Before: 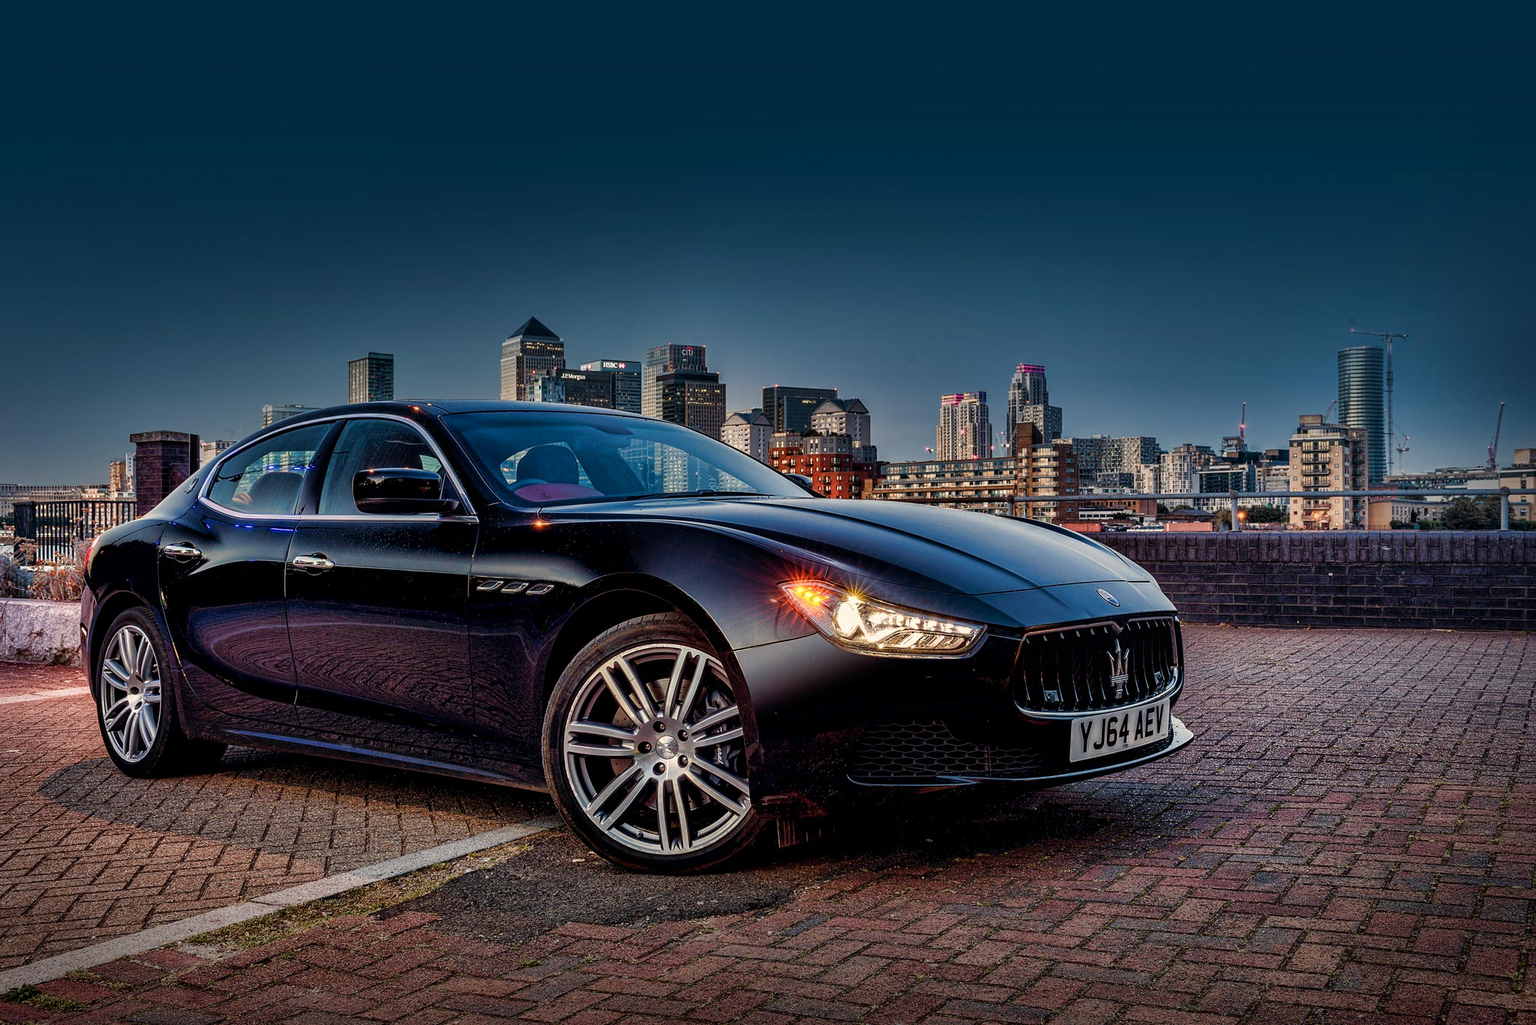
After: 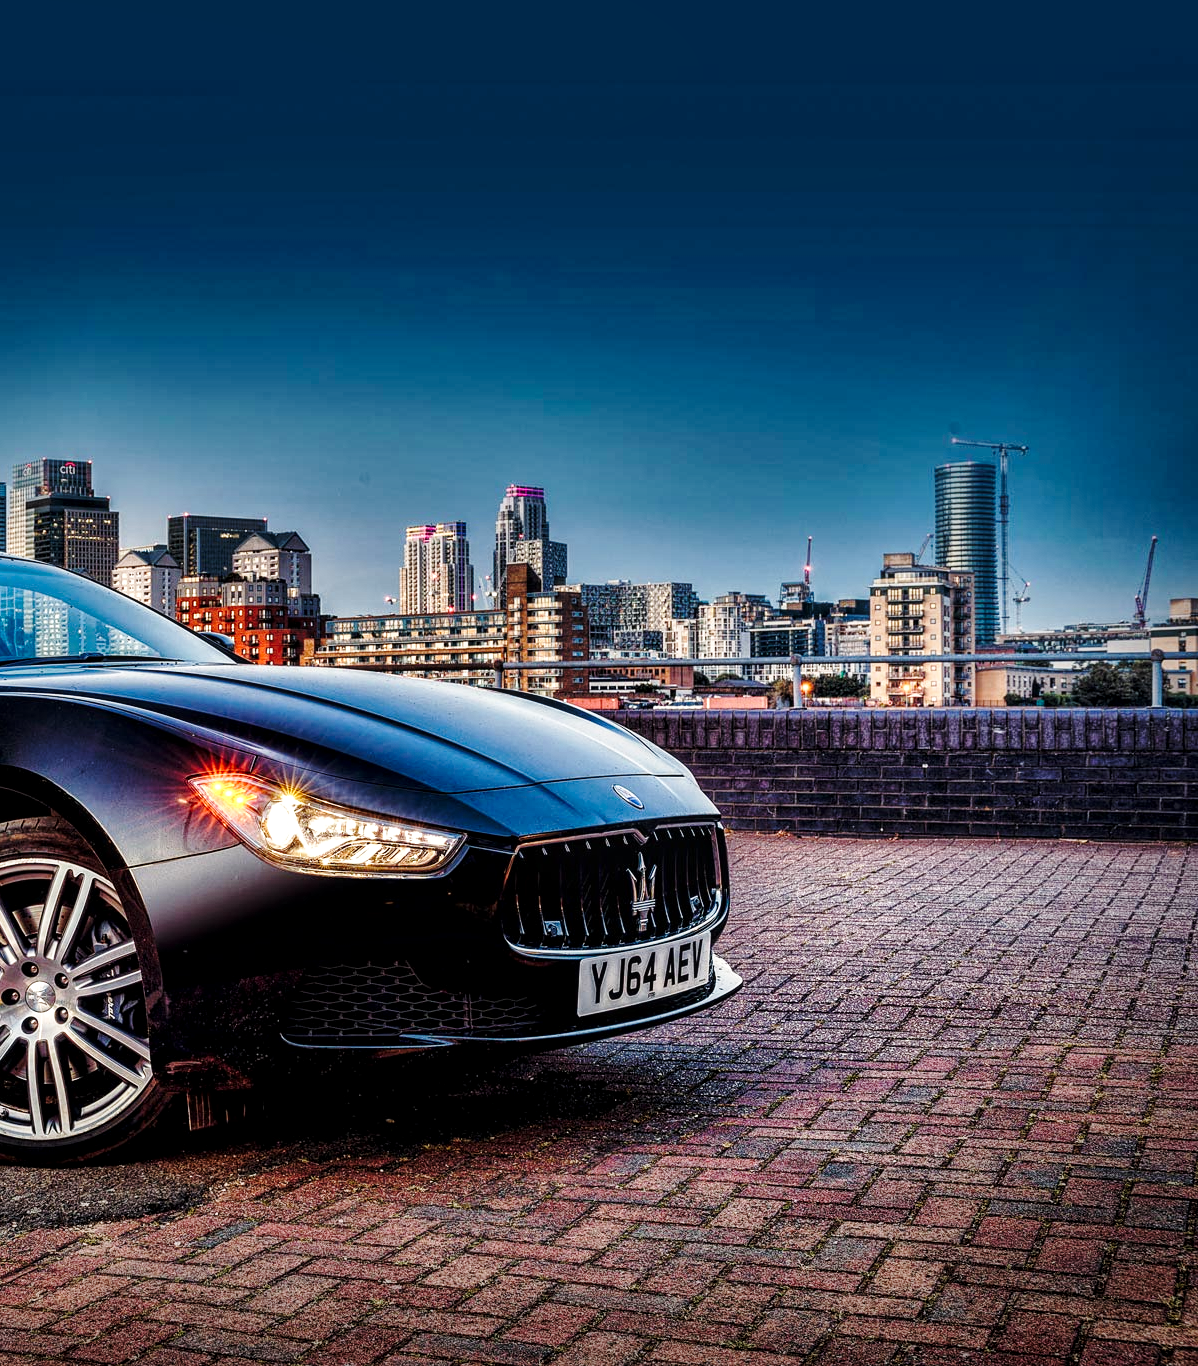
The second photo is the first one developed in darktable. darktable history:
crop: left 41.466%
base curve: curves: ch0 [(0, 0) (0.028, 0.03) (0.121, 0.232) (0.46, 0.748) (0.859, 0.968) (1, 1)], preserve colors none
tone equalizer: on, module defaults
shadows and highlights: shadows -8.51, white point adjustment 1.38, highlights 9.44
local contrast: highlights 95%, shadows 84%, detail 160%, midtone range 0.2
